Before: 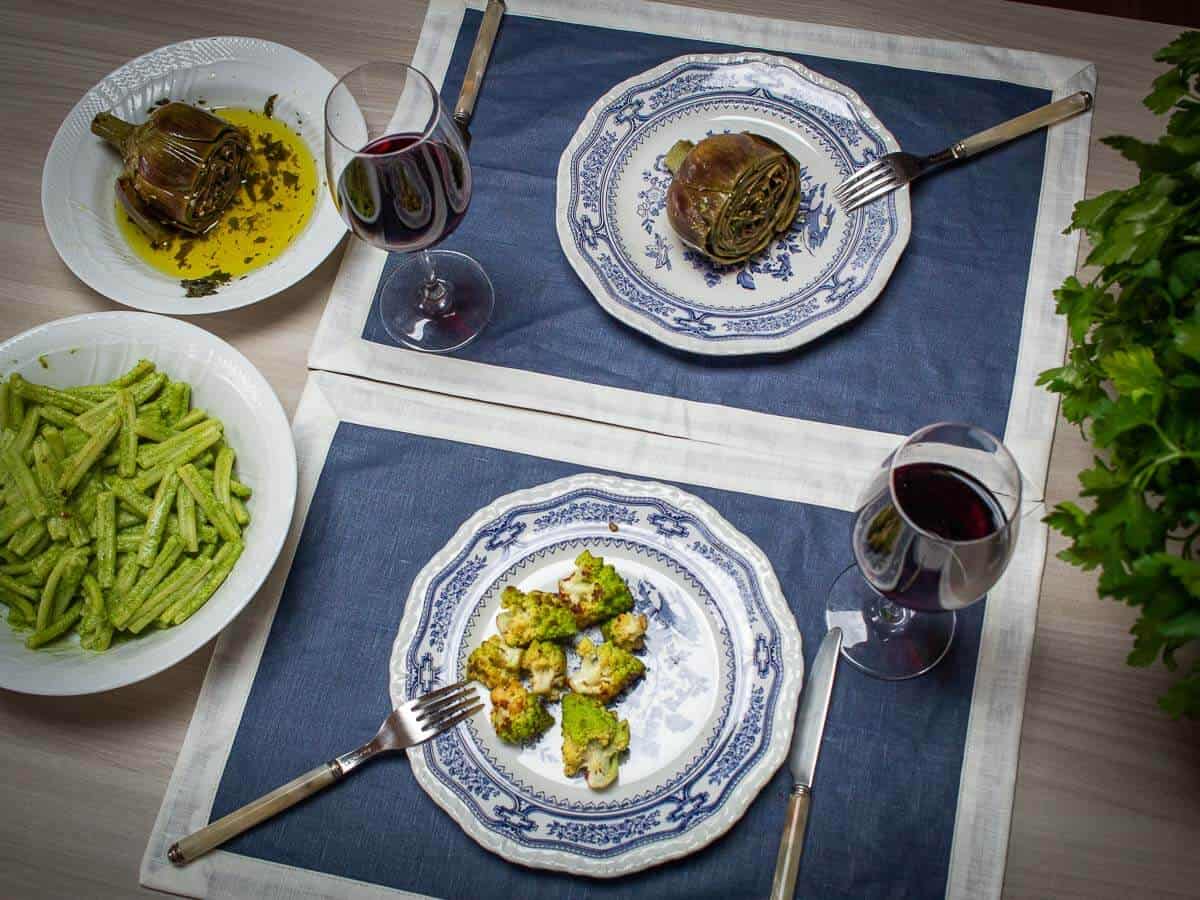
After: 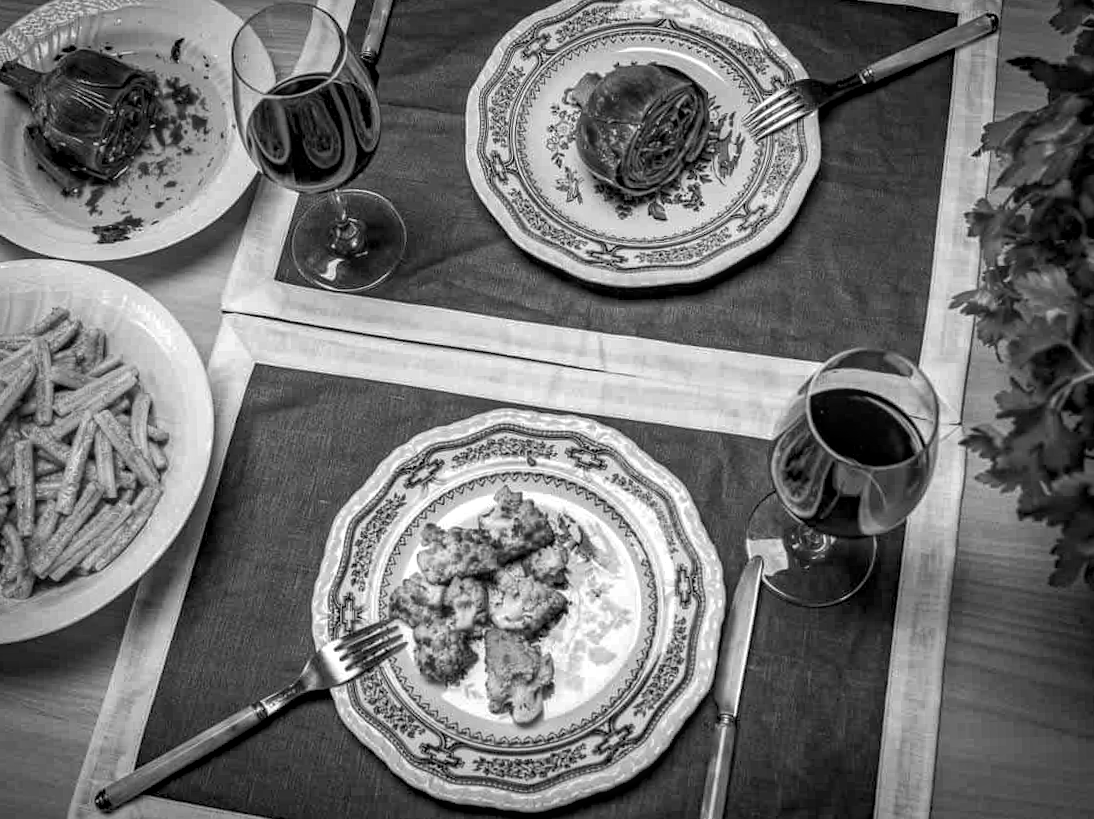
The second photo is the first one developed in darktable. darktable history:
contrast brightness saturation: saturation -0.998
crop and rotate: angle 1.56°, left 5.517%, top 5.687%
haze removal: strength 0.292, distance 0.253, compatibility mode true, adaptive false
tone equalizer: edges refinement/feathering 500, mask exposure compensation -1.57 EV, preserve details no
color calibration: illuminant same as pipeline (D50), adaptation XYZ, x 0.345, y 0.357, temperature 5019.17 K
local contrast: detail 130%
